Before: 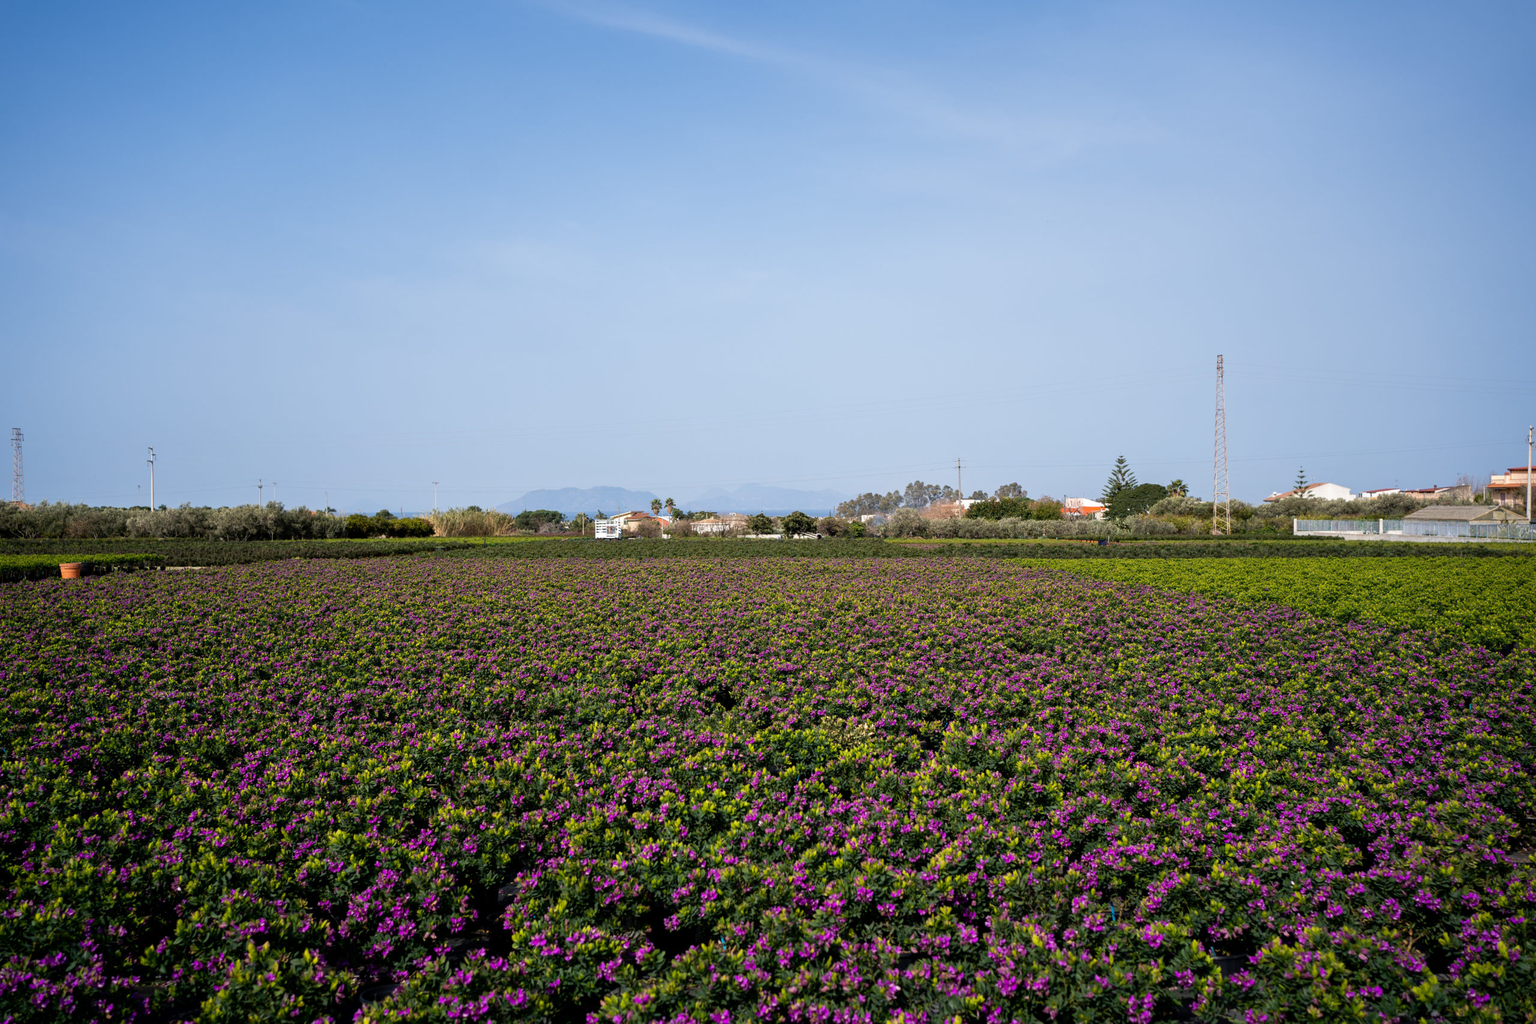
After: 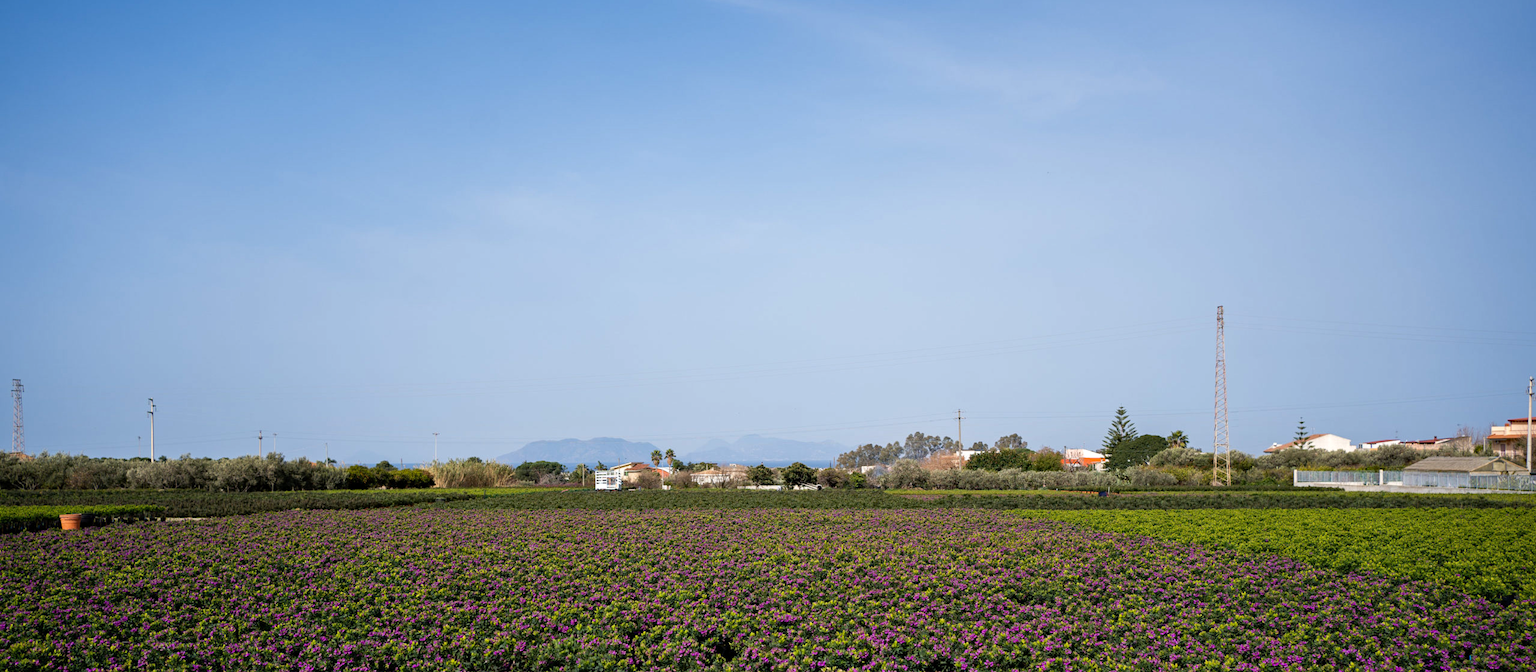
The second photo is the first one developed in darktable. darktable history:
haze removal: compatibility mode true, adaptive false
crop and rotate: top 4.848%, bottom 29.503%
